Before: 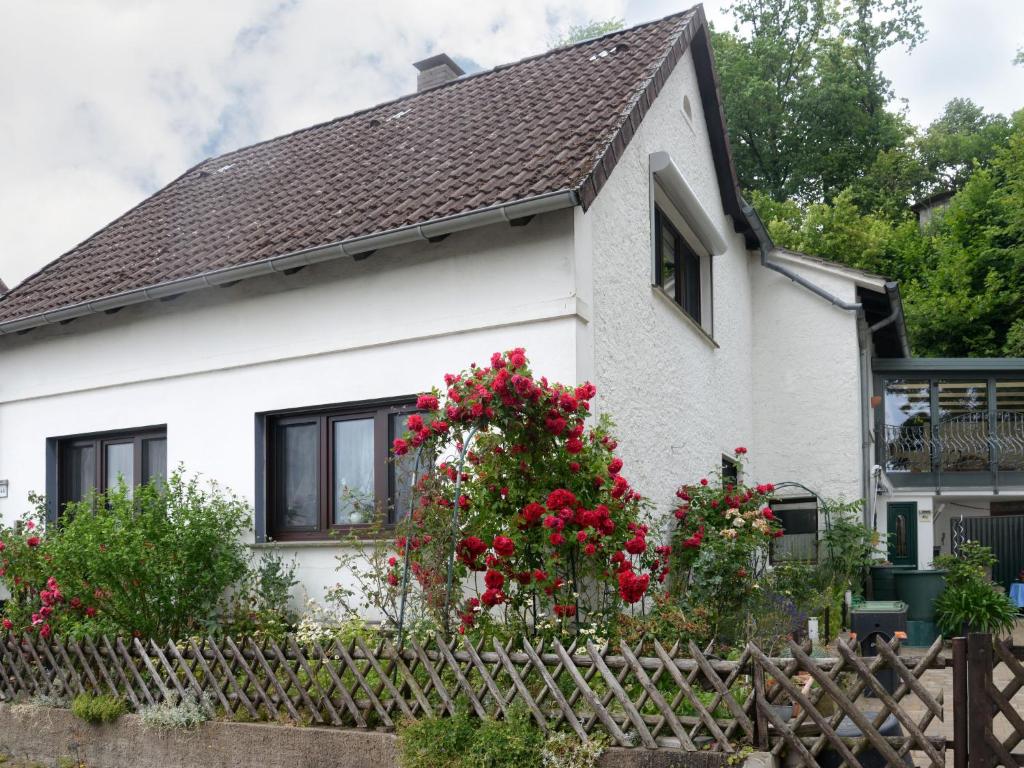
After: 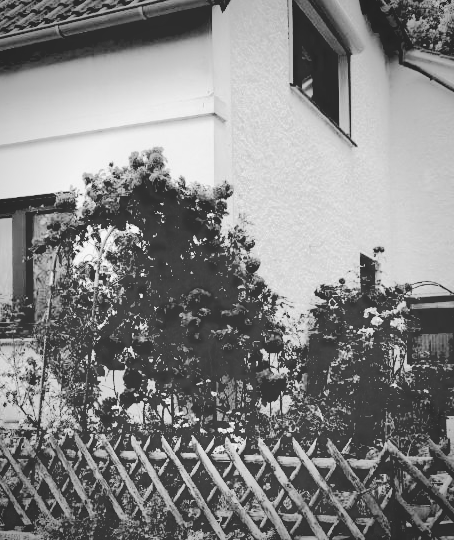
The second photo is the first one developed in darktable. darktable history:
shadows and highlights: shadows 43.71, white point adjustment -1.46, soften with gaussian
color correction: highlights a* -4.98, highlights b* -3.76, shadows a* 3.83, shadows b* 4.08
base curve: curves: ch0 [(0.065, 0.026) (0.236, 0.358) (0.53, 0.546) (0.777, 0.841) (0.924, 0.992)], preserve colors average RGB
crop: left 35.432%, top 26.233%, right 20.145%, bottom 3.432%
contrast brightness saturation: contrast 0.24, brightness 0.26, saturation 0.39
monochrome: a -6.99, b 35.61, size 1.4
exposure: exposure -0.072 EV, compensate highlight preservation false
vignetting: fall-off start 67.15%, brightness -0.442, saturation -0.691, width/height ratio 1.011, unbound false
